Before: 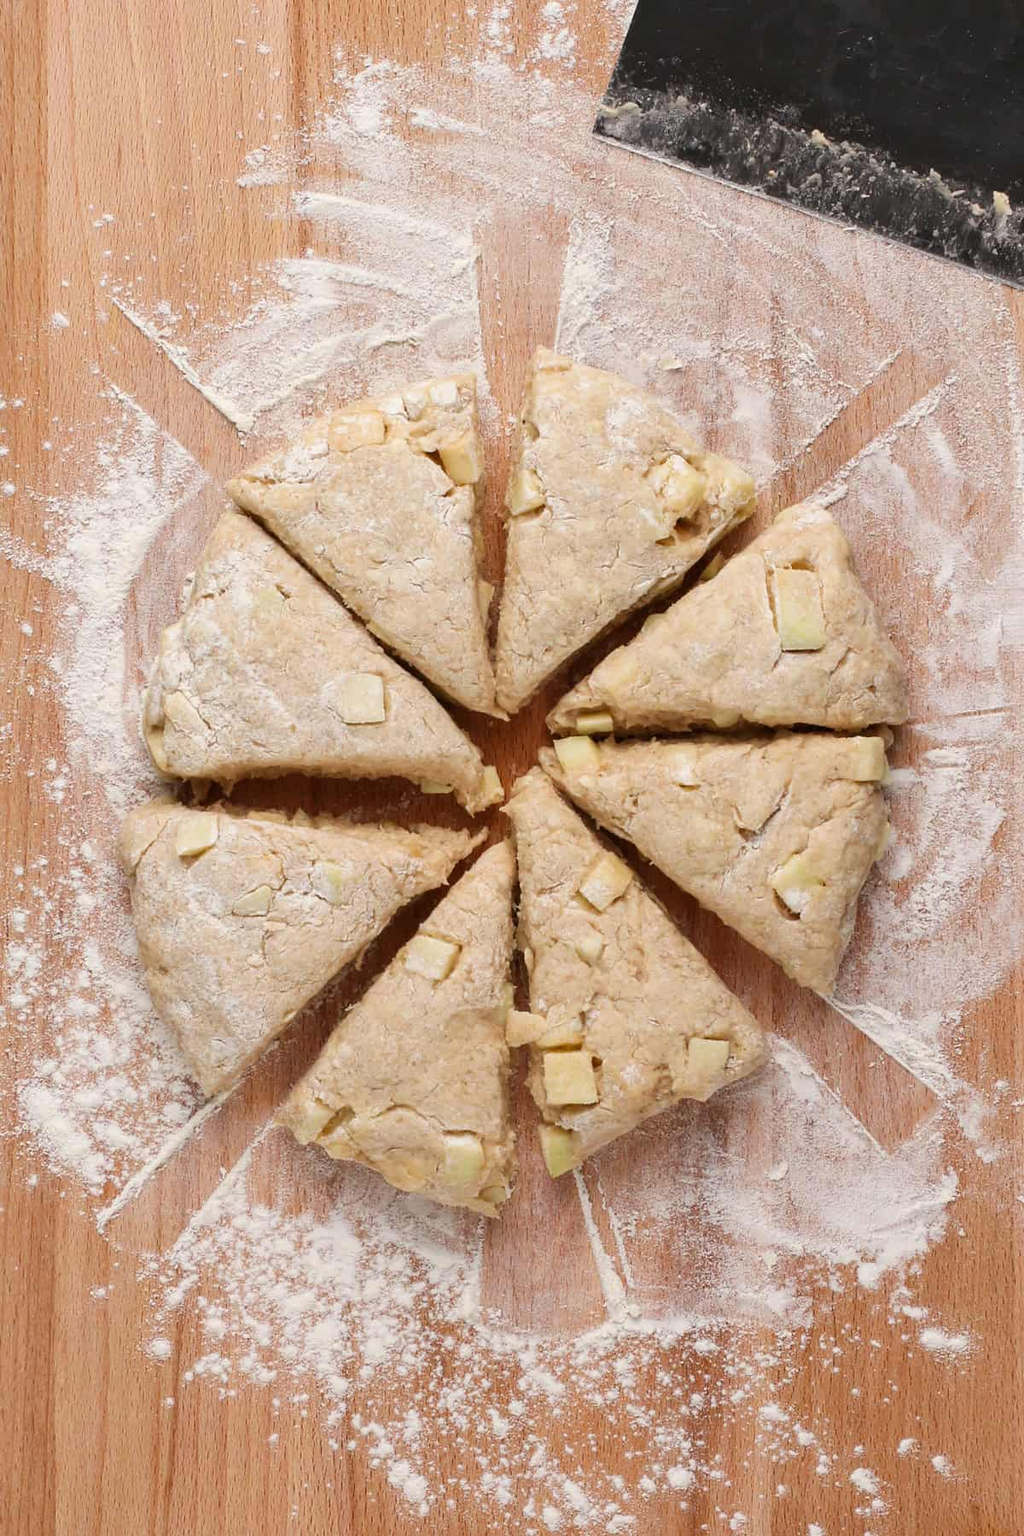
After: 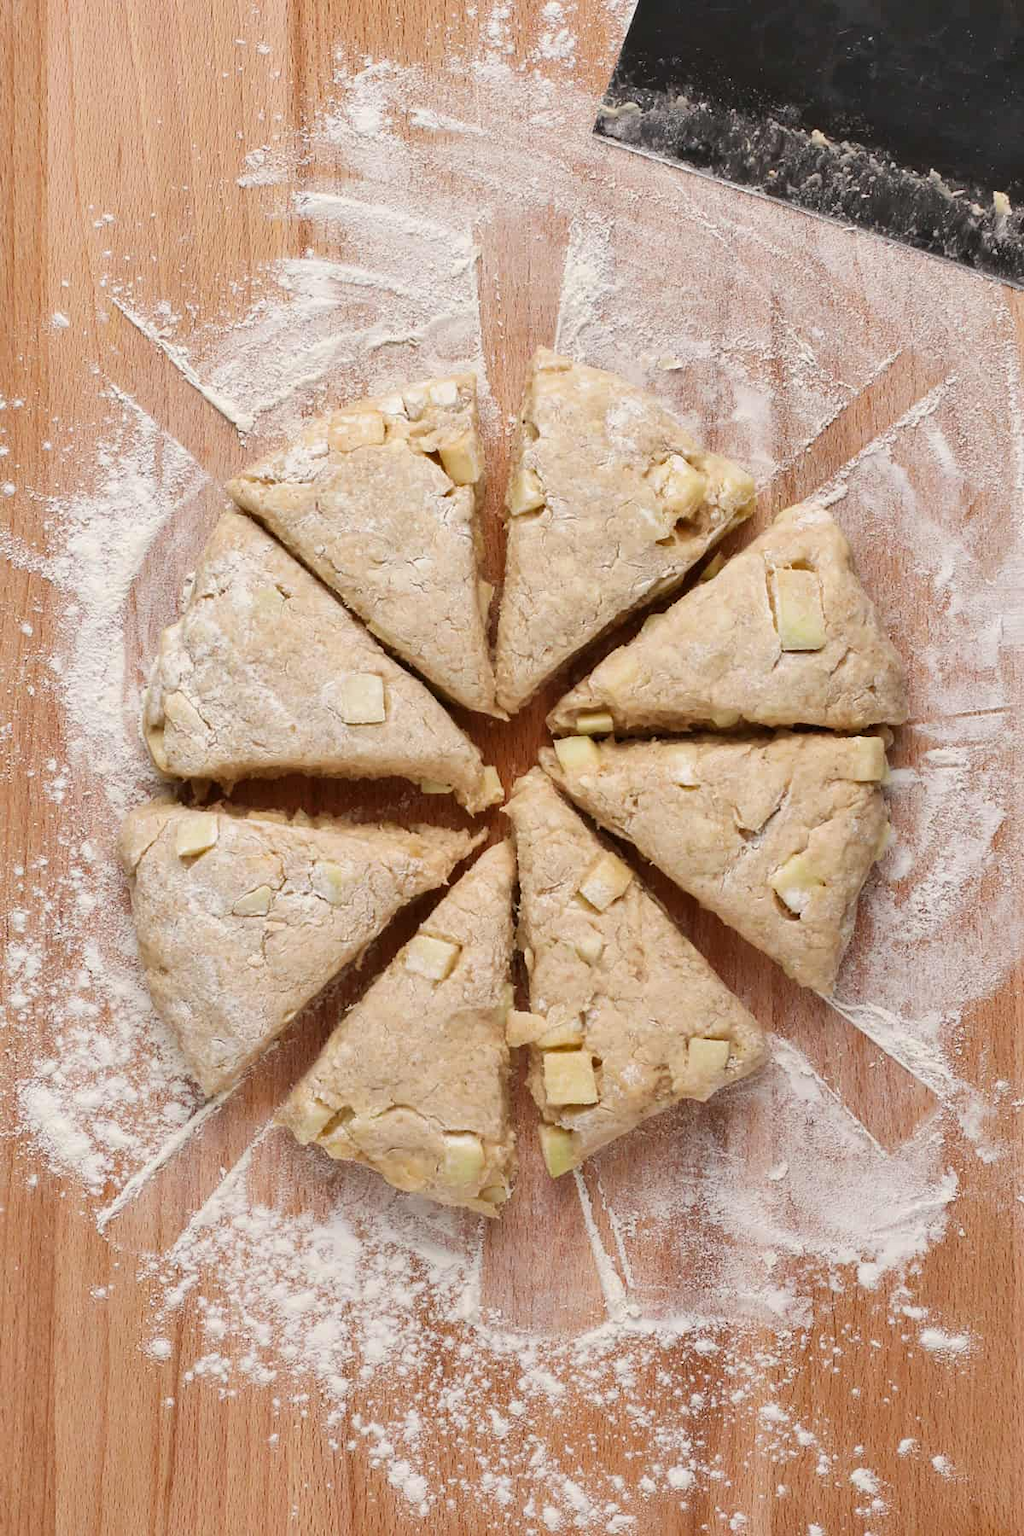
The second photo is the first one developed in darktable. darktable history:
shadows and highlights: shadows 36.64, highlights -27.52, soften with gaussian
